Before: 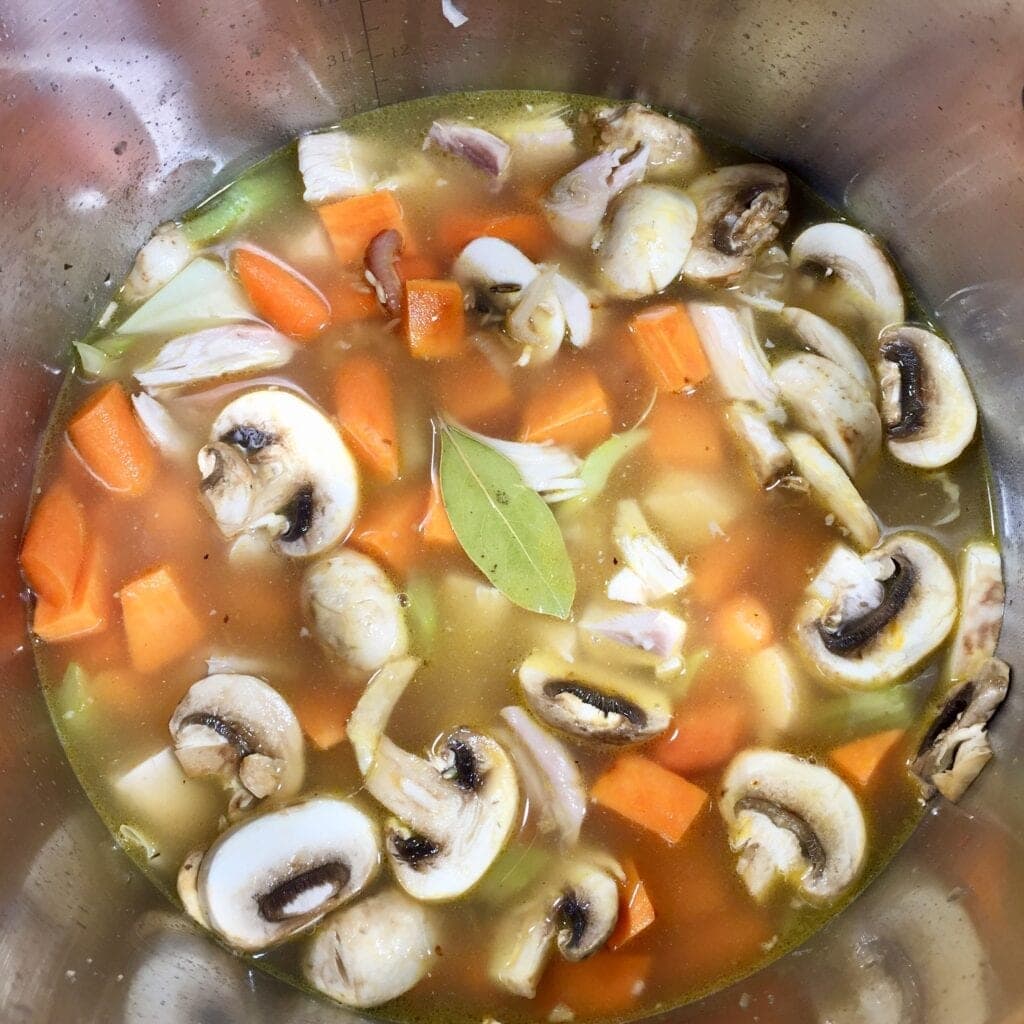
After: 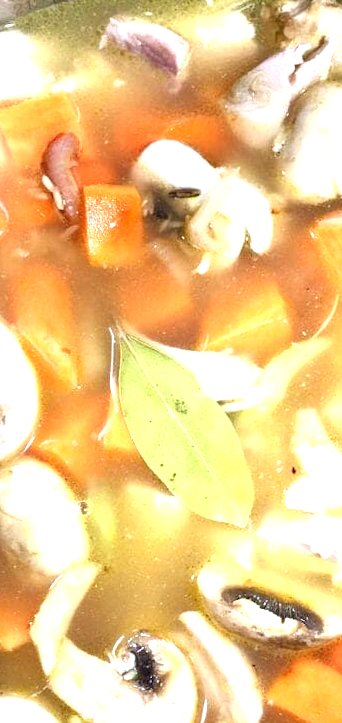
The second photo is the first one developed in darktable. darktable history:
crop and rotate: left 29.476%, top 10.214%, right 35.32%, bottom 17.333%
rotate and perspective: rotation 0.074°, lens shift (vertical) 0.096, lens shift (horizontal) -0.041, crop left 0.043, crop right 0.952, crop top 0.024, crop bottom 0.979
exposure: black level correction 0, exposure 1.1 EV, compensate exposure bias true, compensate highlight preservation false
